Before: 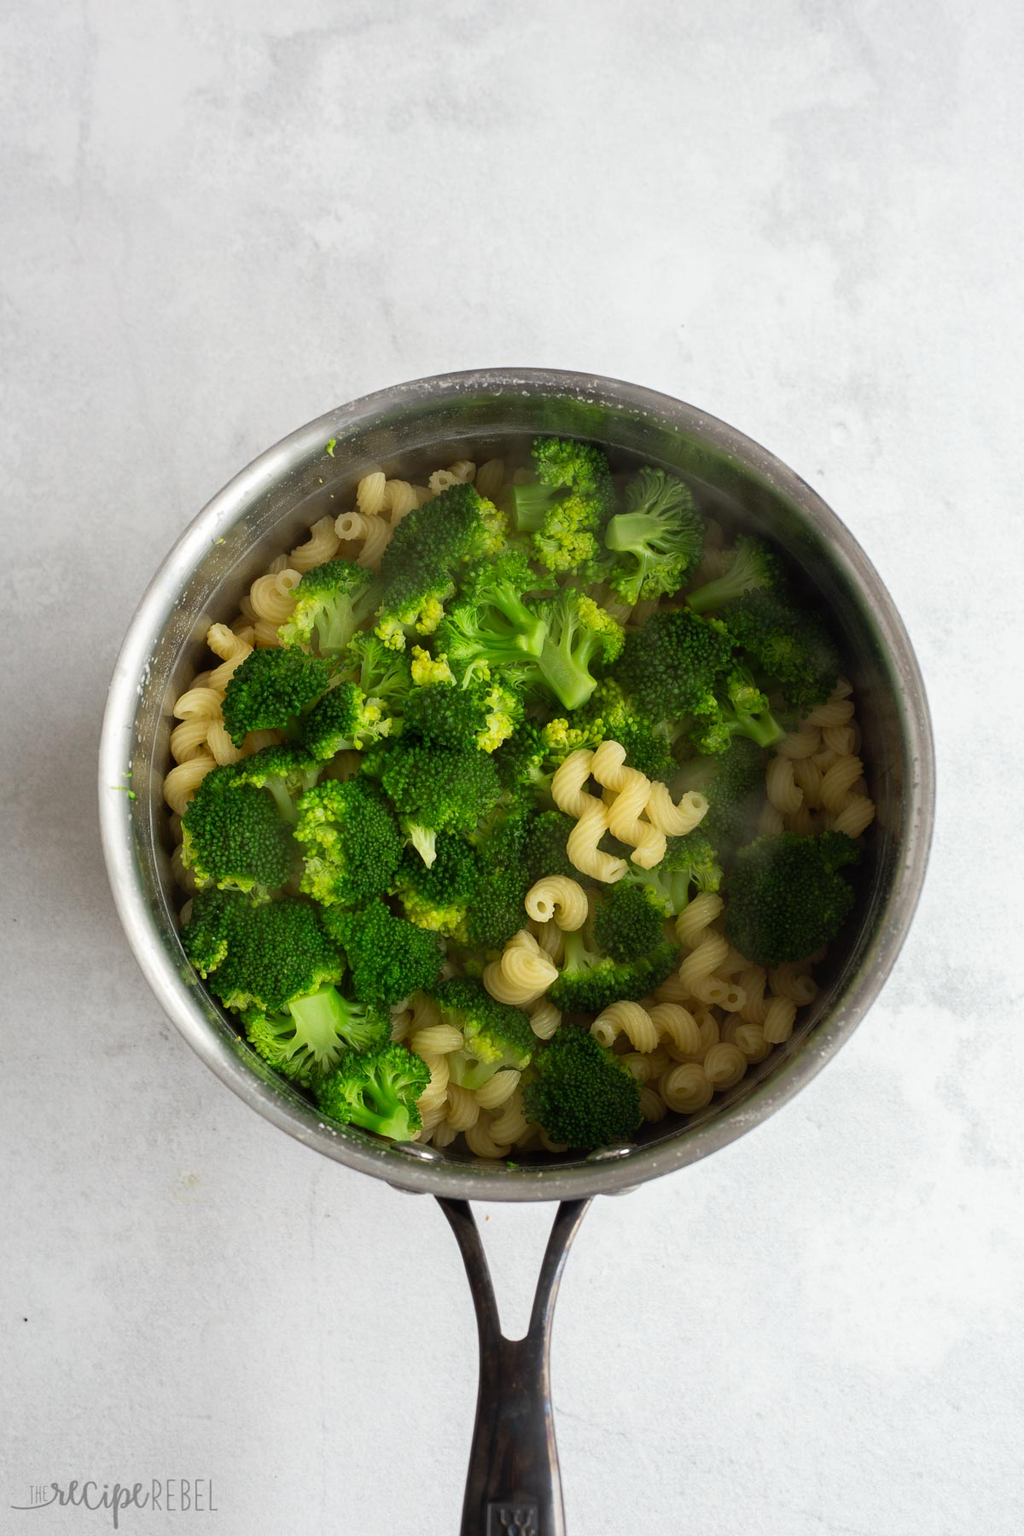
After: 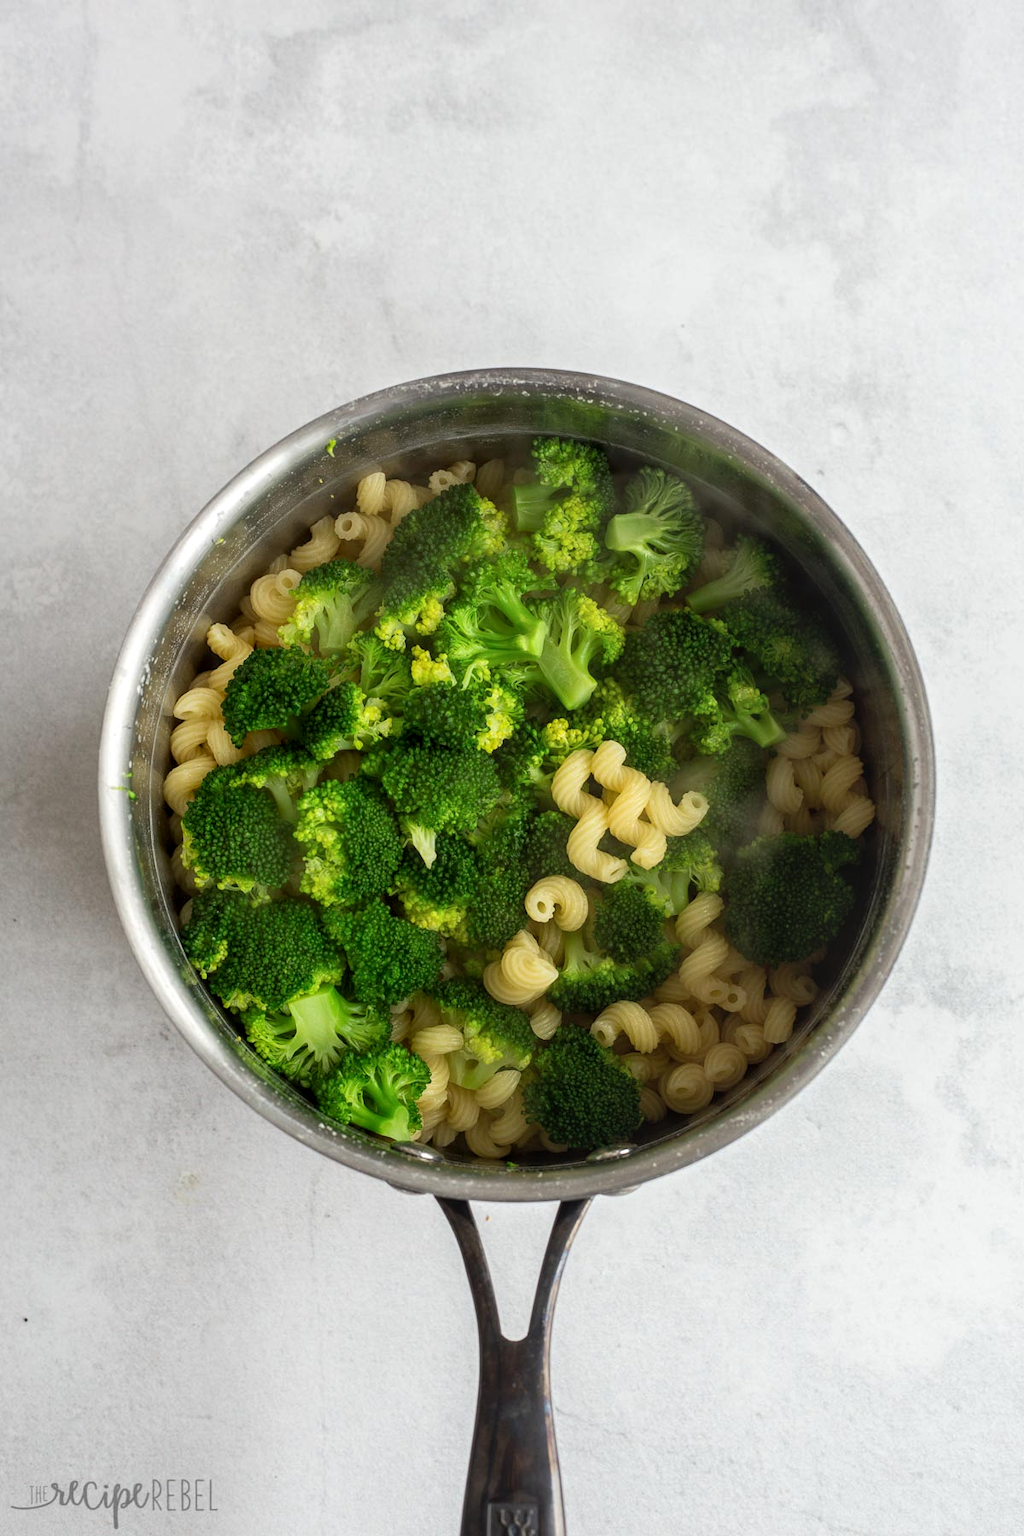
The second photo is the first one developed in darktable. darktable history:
local contrast: on, module defaults
tone equalizer: smoothing diameter 2.03%, edges refinement/feathering 23.75, mask exposure compensation -1.57 EV, filter diffusion 5
